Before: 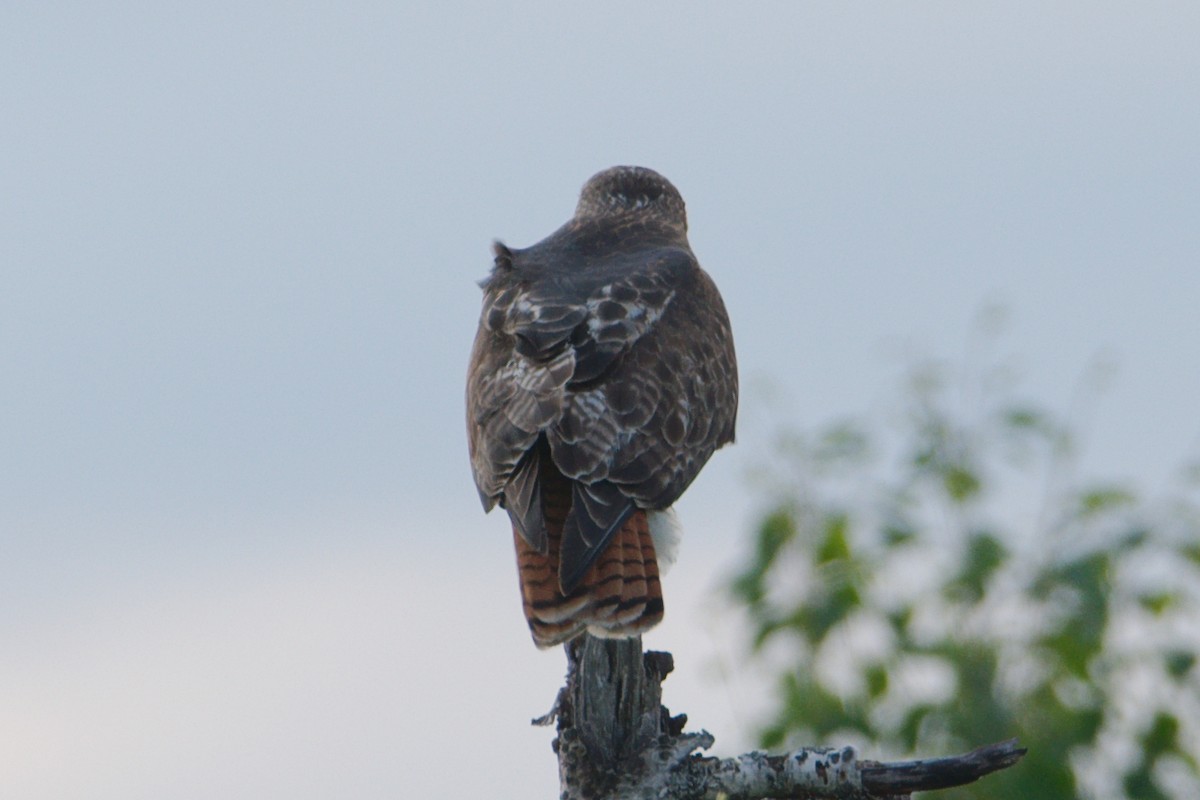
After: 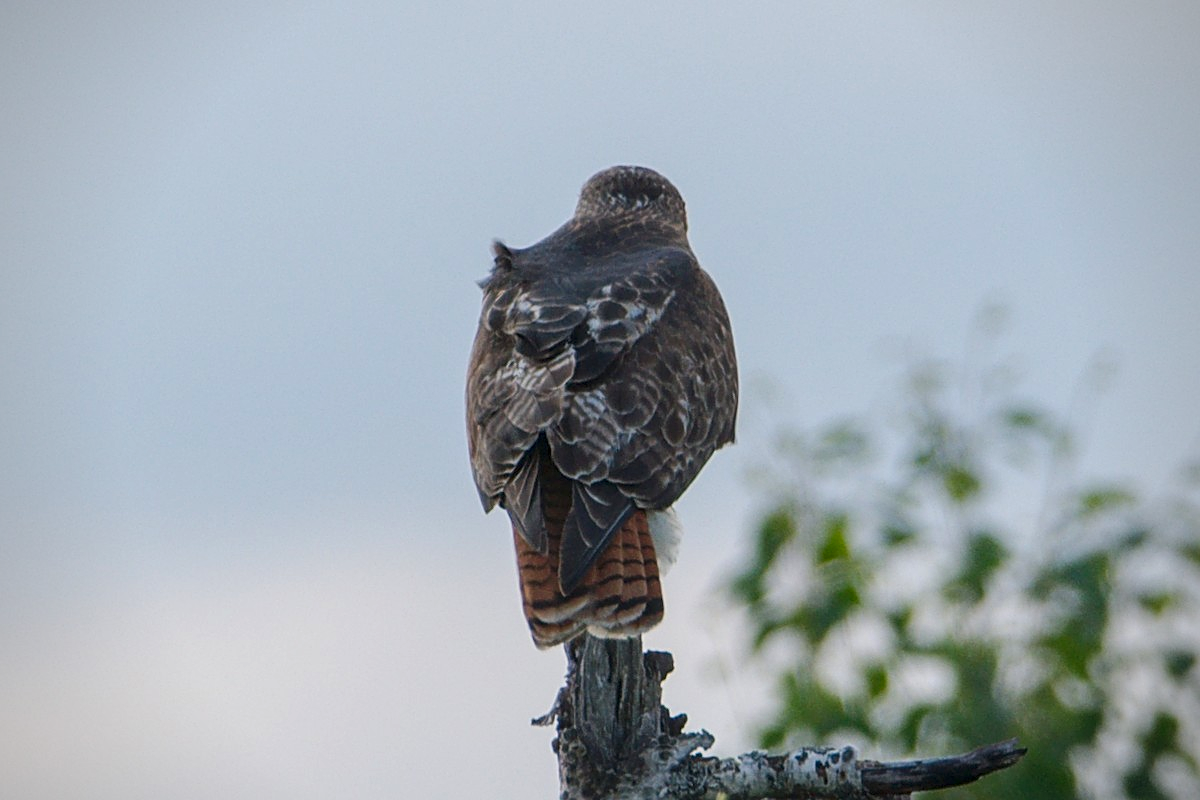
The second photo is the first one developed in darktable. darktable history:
local contrast: detail 130%
contrast brightness saturation: contrast 0.04, saturation 0.16
sharpen: on, module defaults
vignetting: fall-off radius 60.92%
